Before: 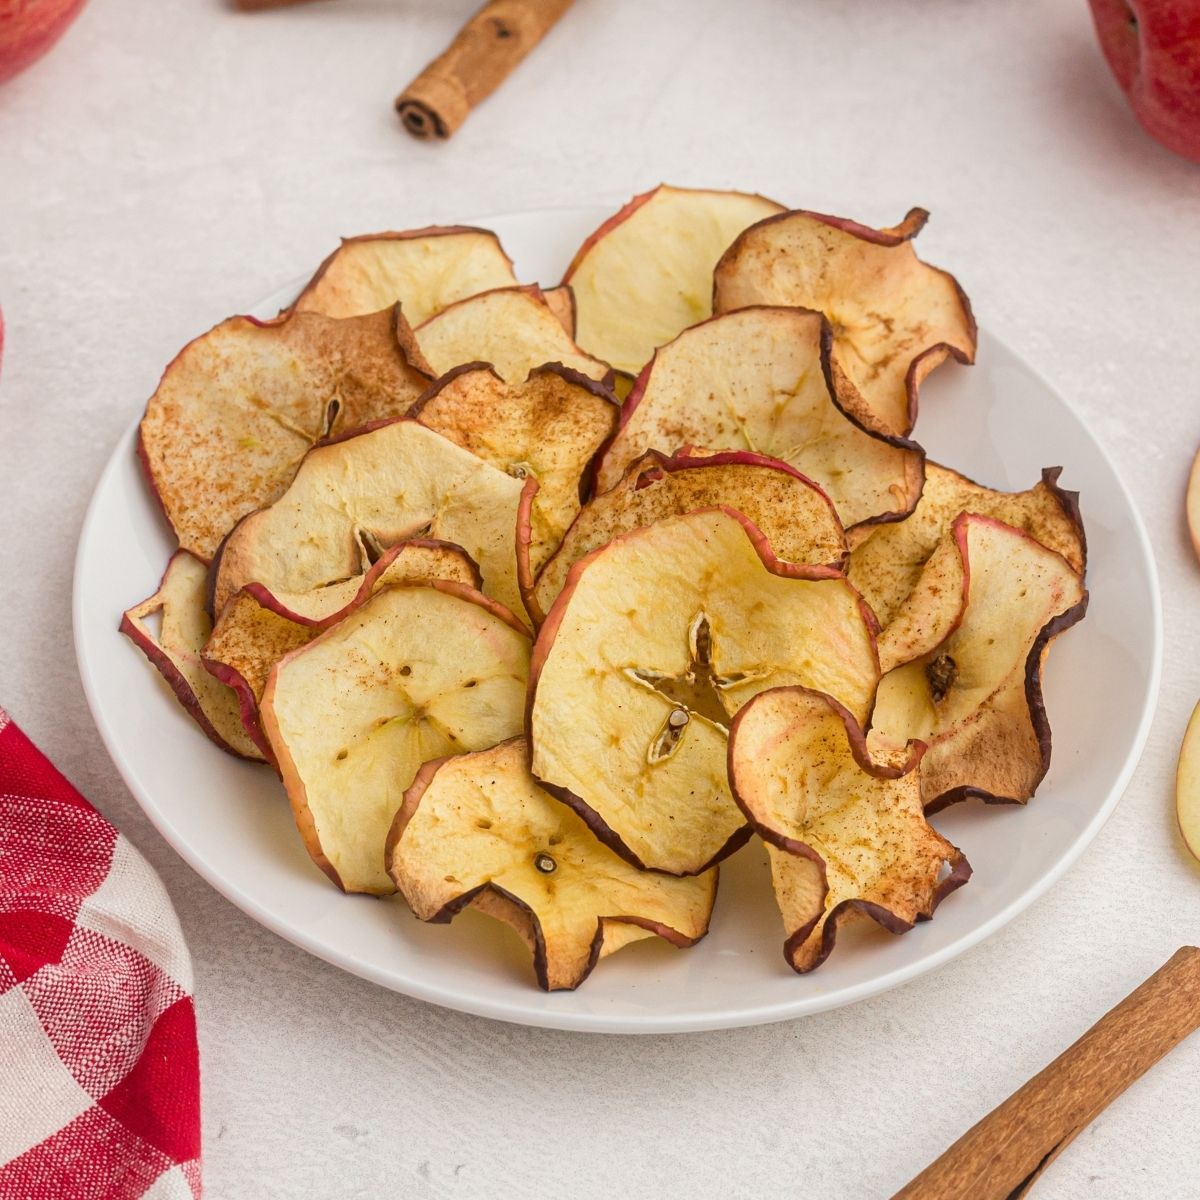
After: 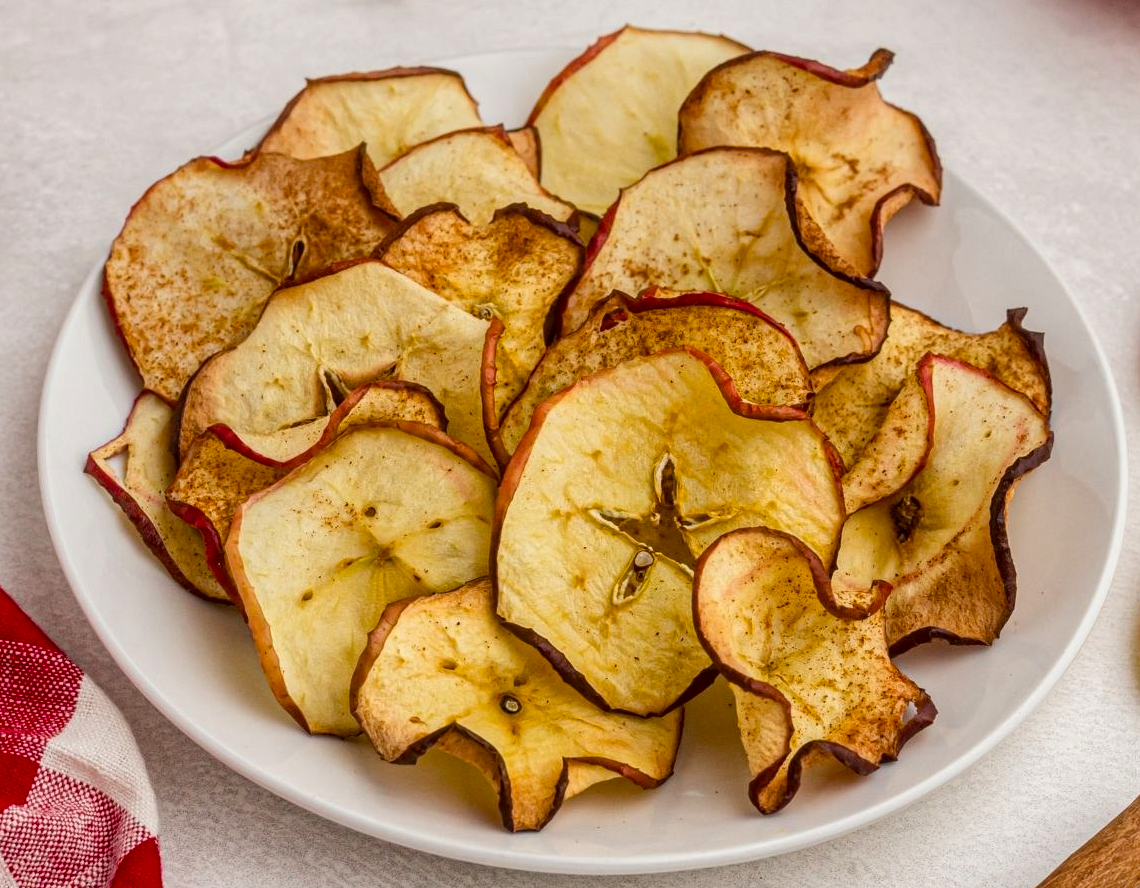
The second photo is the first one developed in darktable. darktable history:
crop and rotate: left 2.991%, top 13.302%, right 1.981%, bottom 12.636%
local contrast: highlights 61%, detail 143%, midtone range 0.428
color balance rgb: linear chroma grading › shadows -8%, linear chroma grading › global chroma 10%, perceptual saturation grading › global saturation 2%, perceptual saturation grading › highlights -2%, perceptual saturation grading › mid-tones 4%, perceptual saturation grading › shadows 8%, perceptual brilliance grading › global brilliance 2%, perceptual brilliance grading › highlights -4%, global vibrance 16%, saturation formula JzAzBz (2021)
exposure: exposure -0.153 EV, compensate highlight preservation false
